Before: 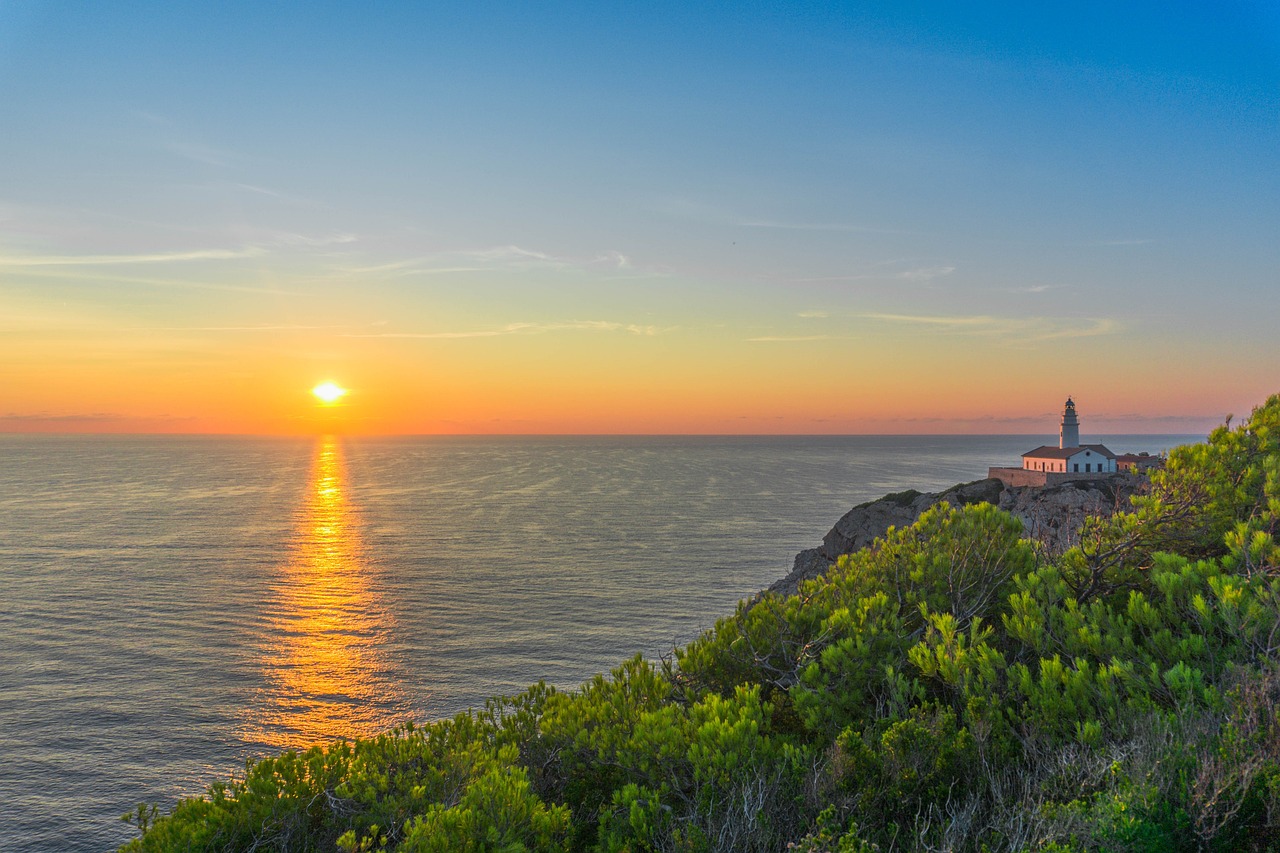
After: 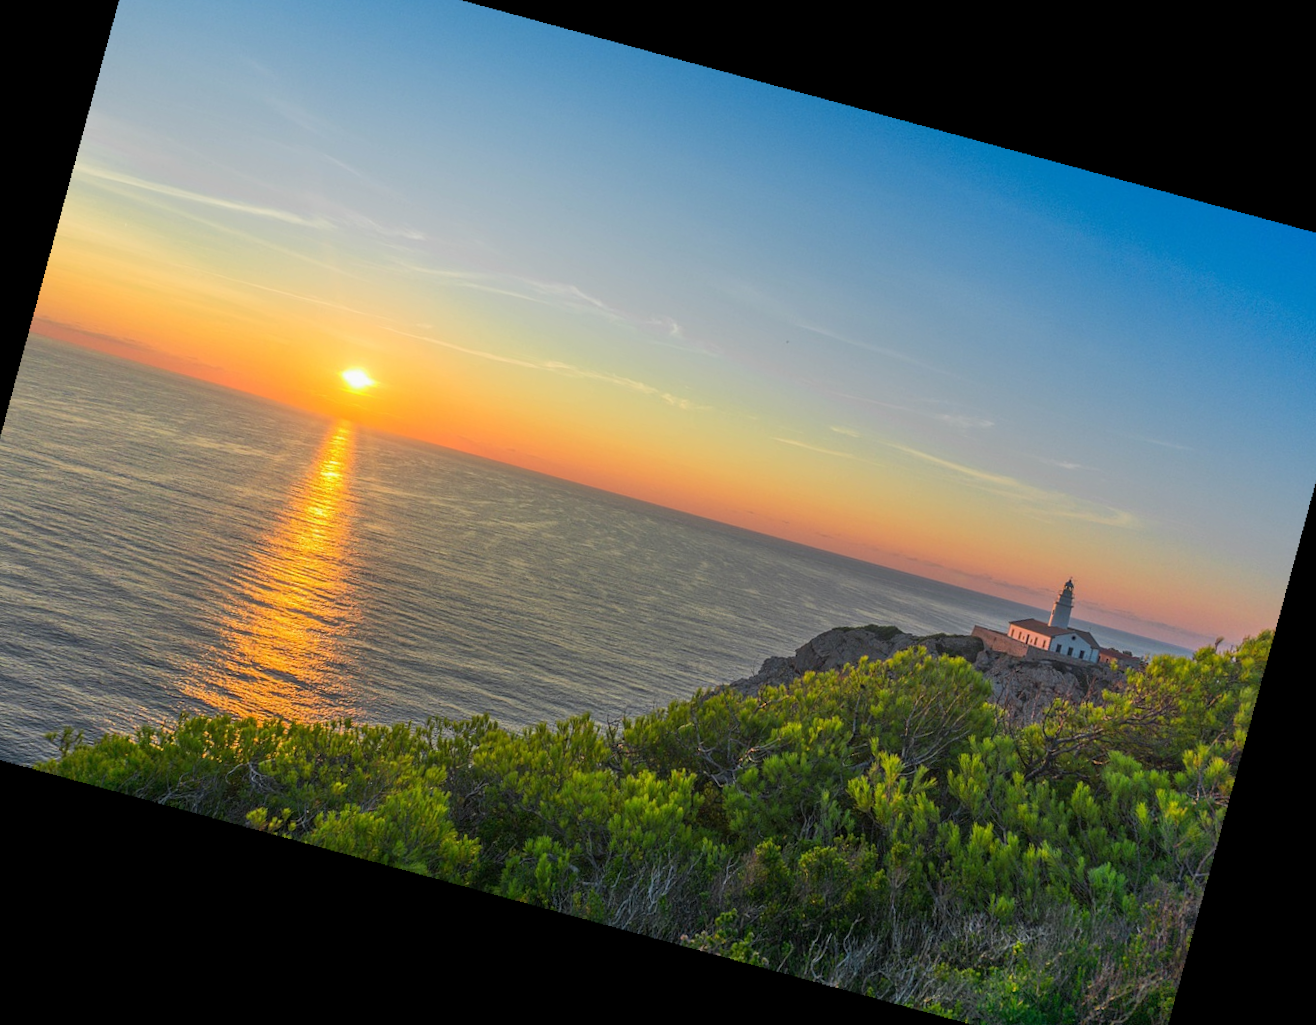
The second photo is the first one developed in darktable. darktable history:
crop and rotate: angle -1.96°, left 3.097%, top 4.154%, right 1.586%, bottom 0.529%
rotate and perspective: rotation 13.27°, automatic cropping off
exposure: compensate highlight preservation false
